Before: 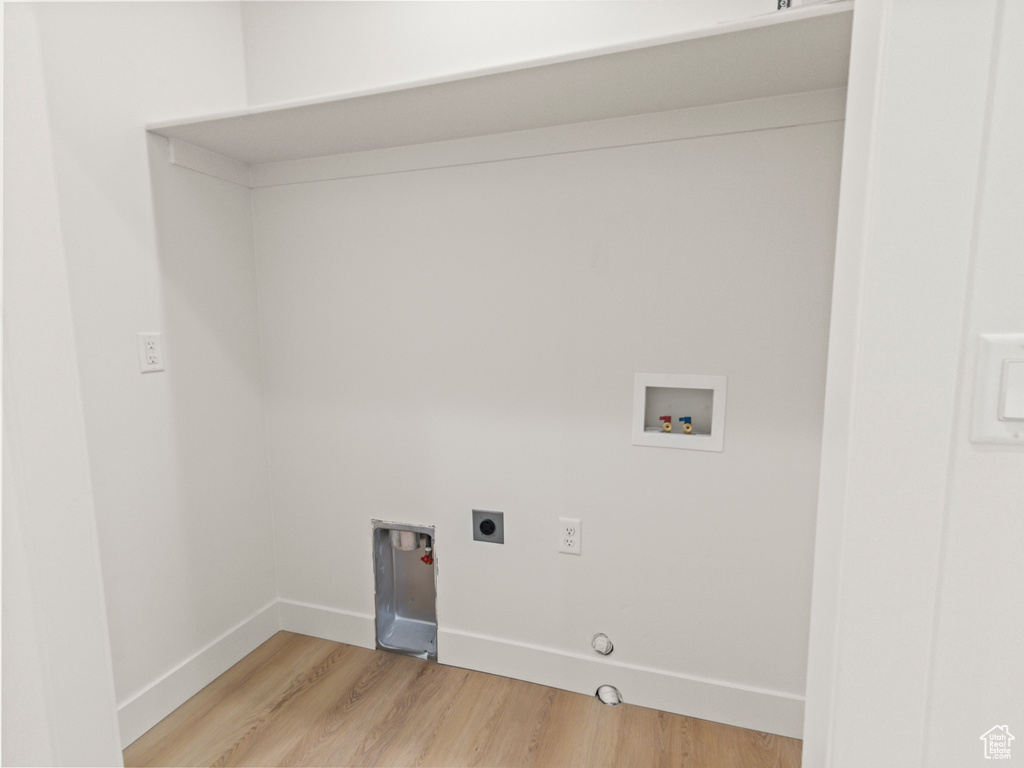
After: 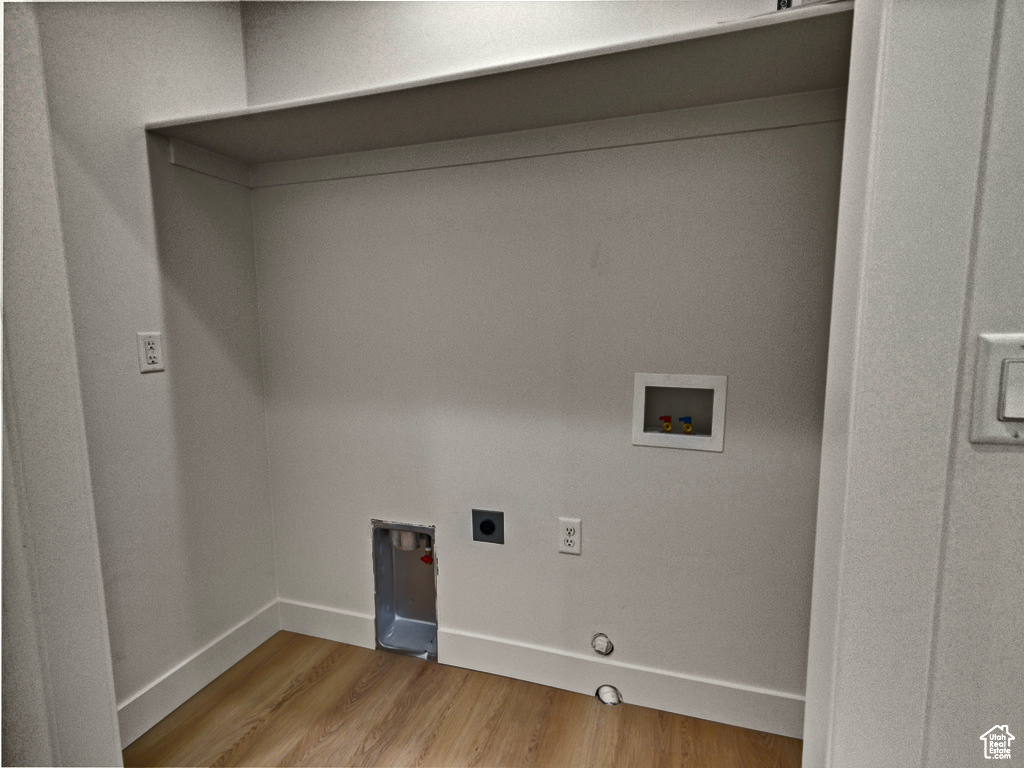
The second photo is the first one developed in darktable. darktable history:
local contrast: mode bilateral grid, contrast 15, coarseness 35, detail 105%, midtone range 0.2
exposure: exposure 0.207 EV, compensate highlight preservation false
shadows and highlights: shadows 20.73, highlights -82.87, soften with gaussian
haze removal: compatibility mode true, adaptive false
